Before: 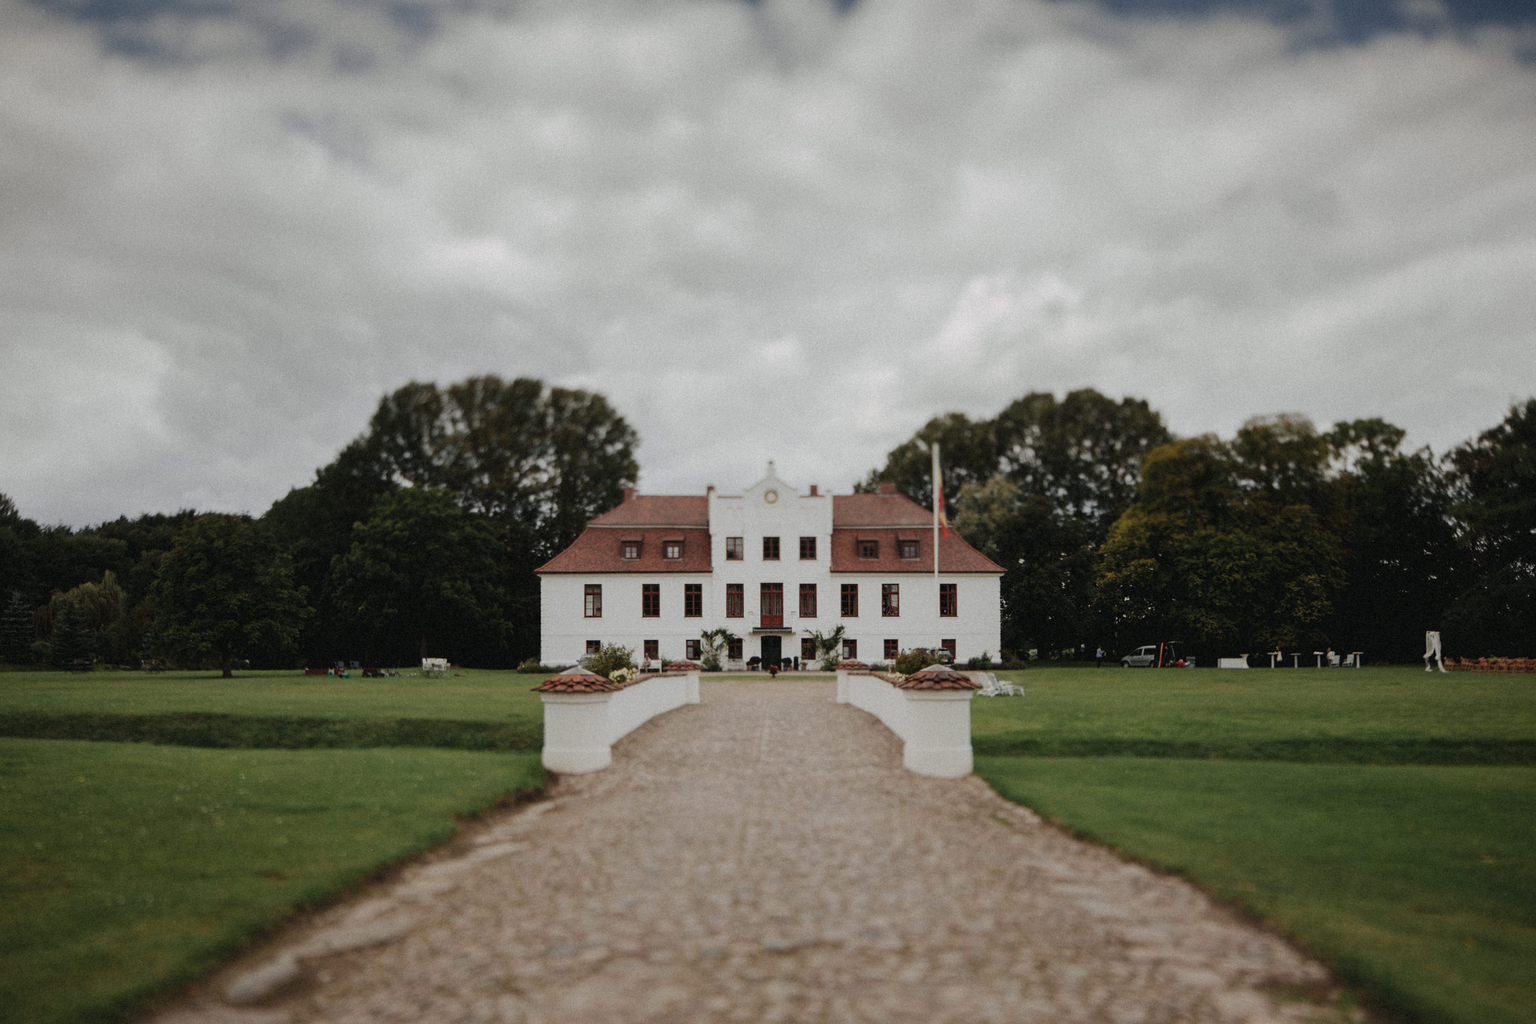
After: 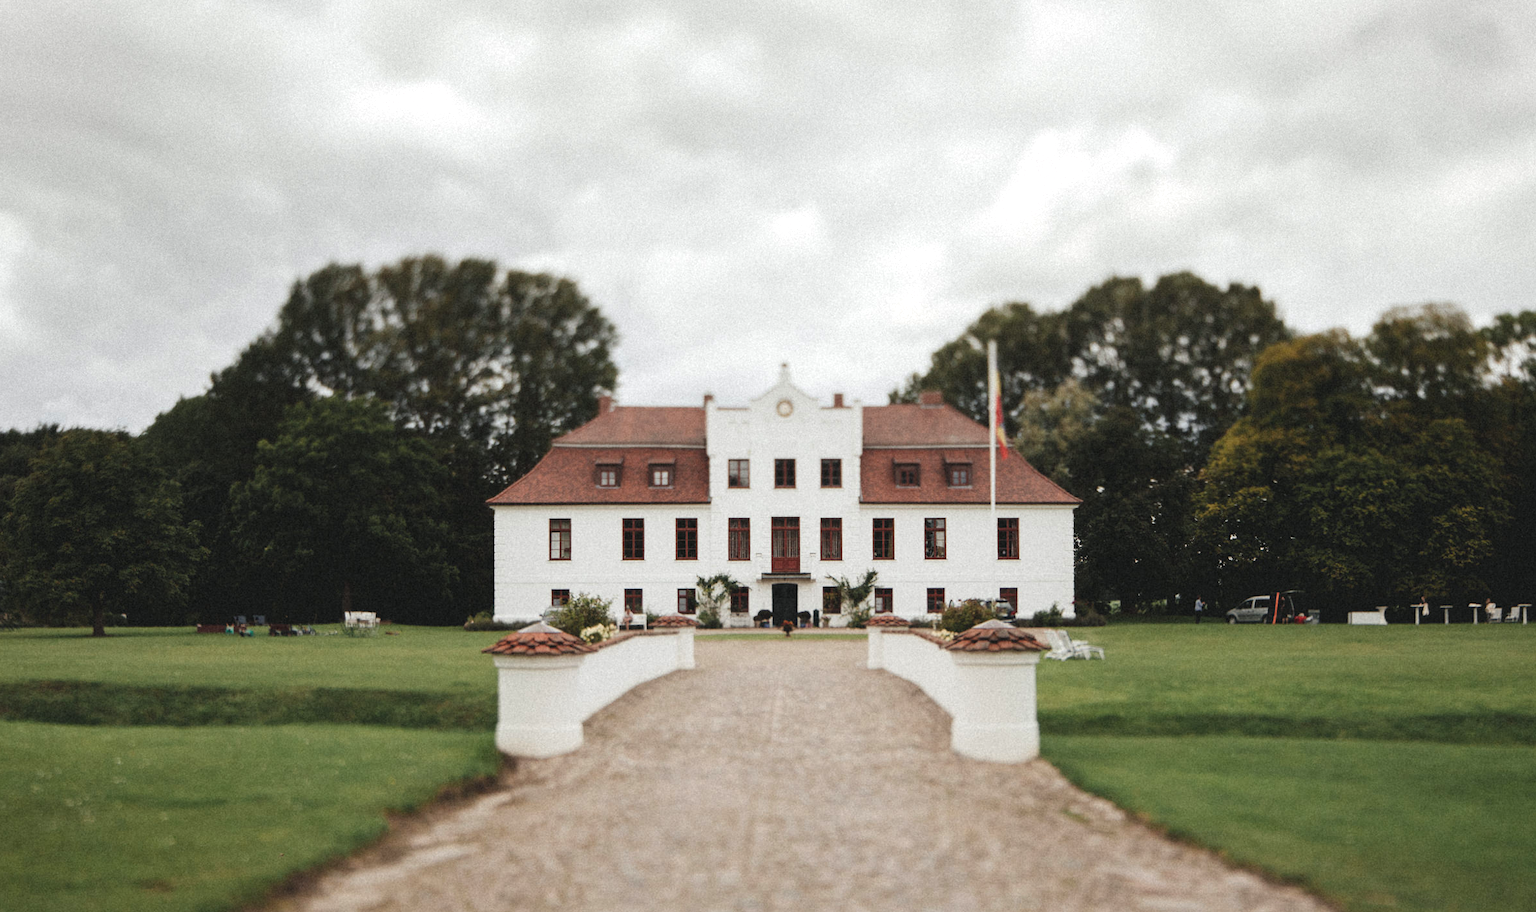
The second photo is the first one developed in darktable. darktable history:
crop: left 9.732%, top 16.915%, right 10.952%, bottom 12.356%
exposure: black level correction -0.002, exposure 0.707 EV, compensate exposure bias true, compensate highlight preservation false
